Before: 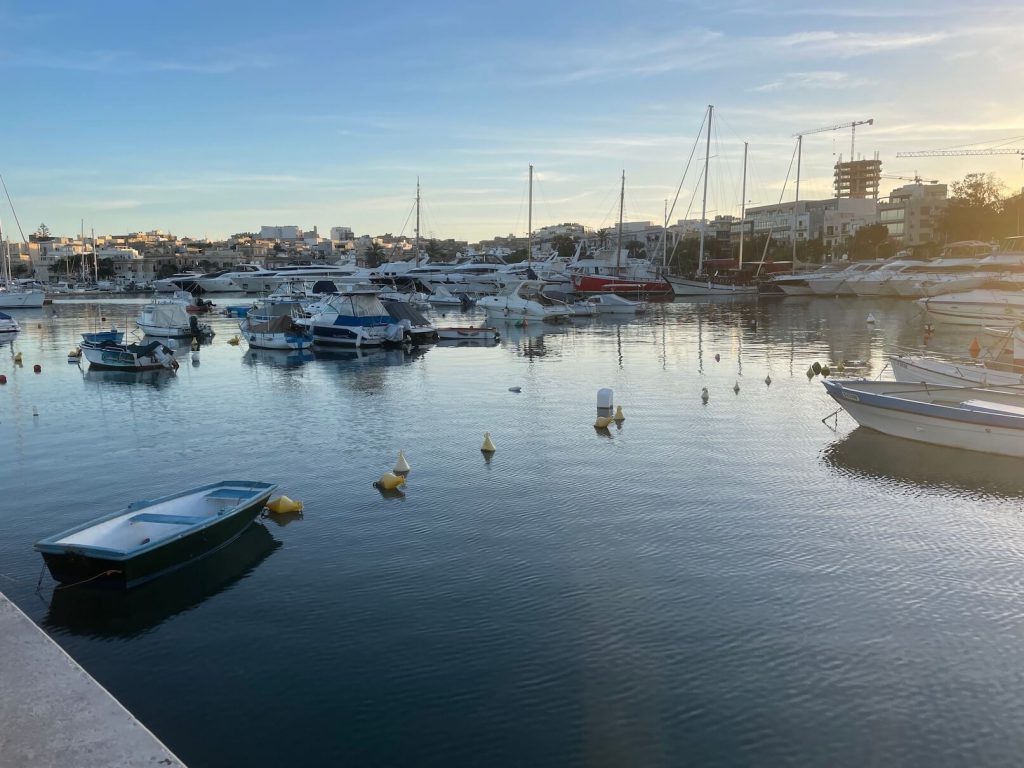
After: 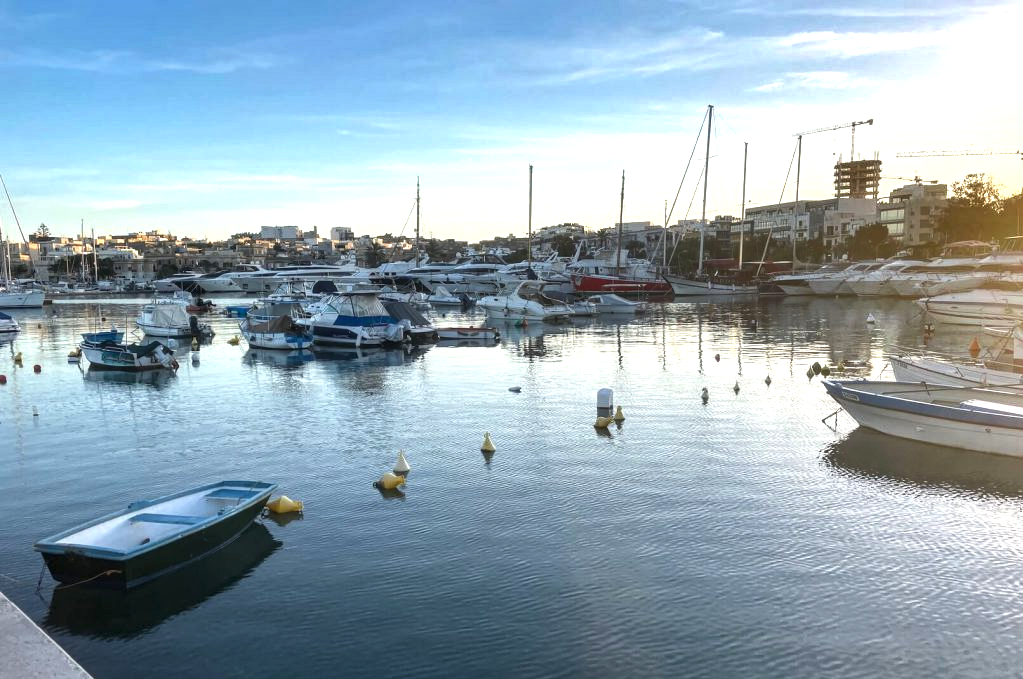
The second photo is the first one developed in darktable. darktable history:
shadows and highlights: soften with gaussian
local contrast: detail 130%
exposure: black level correction -0.002, exposure 0.712 EV, compensate highlight preservation false
crop and rotate: top 0%, bottom 11.52%
